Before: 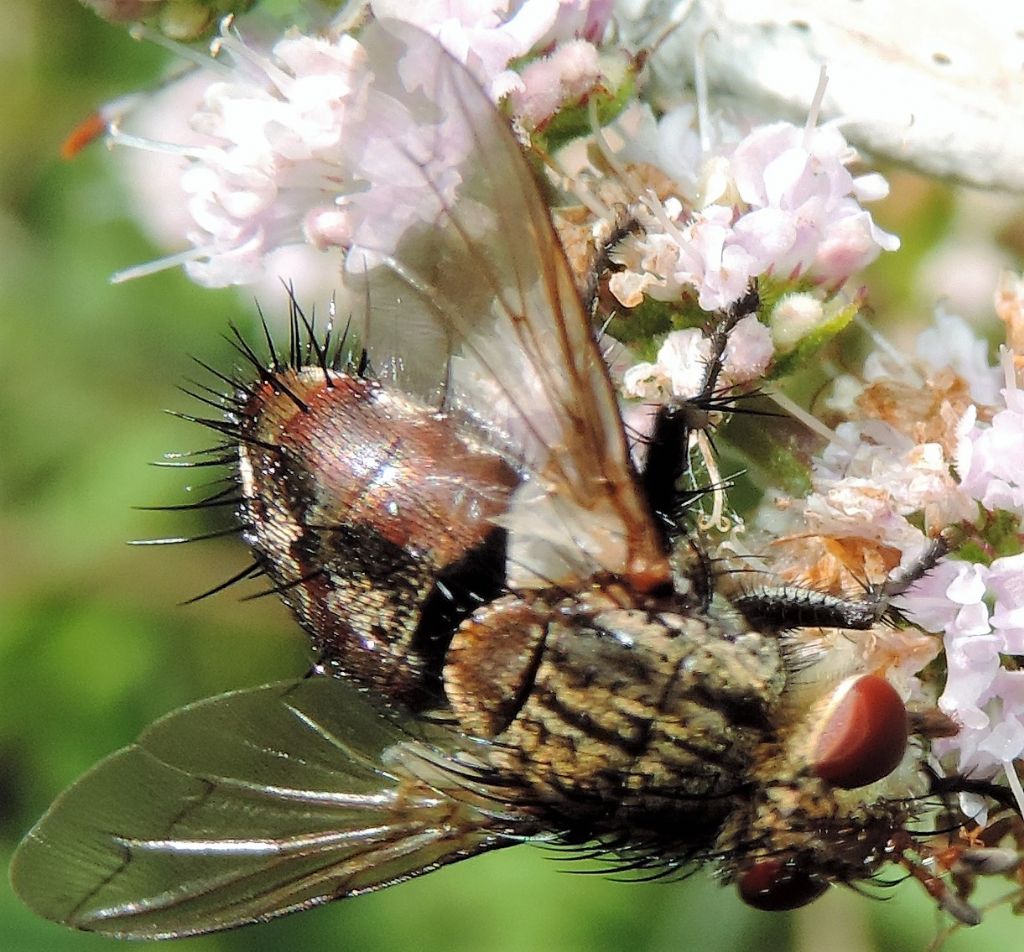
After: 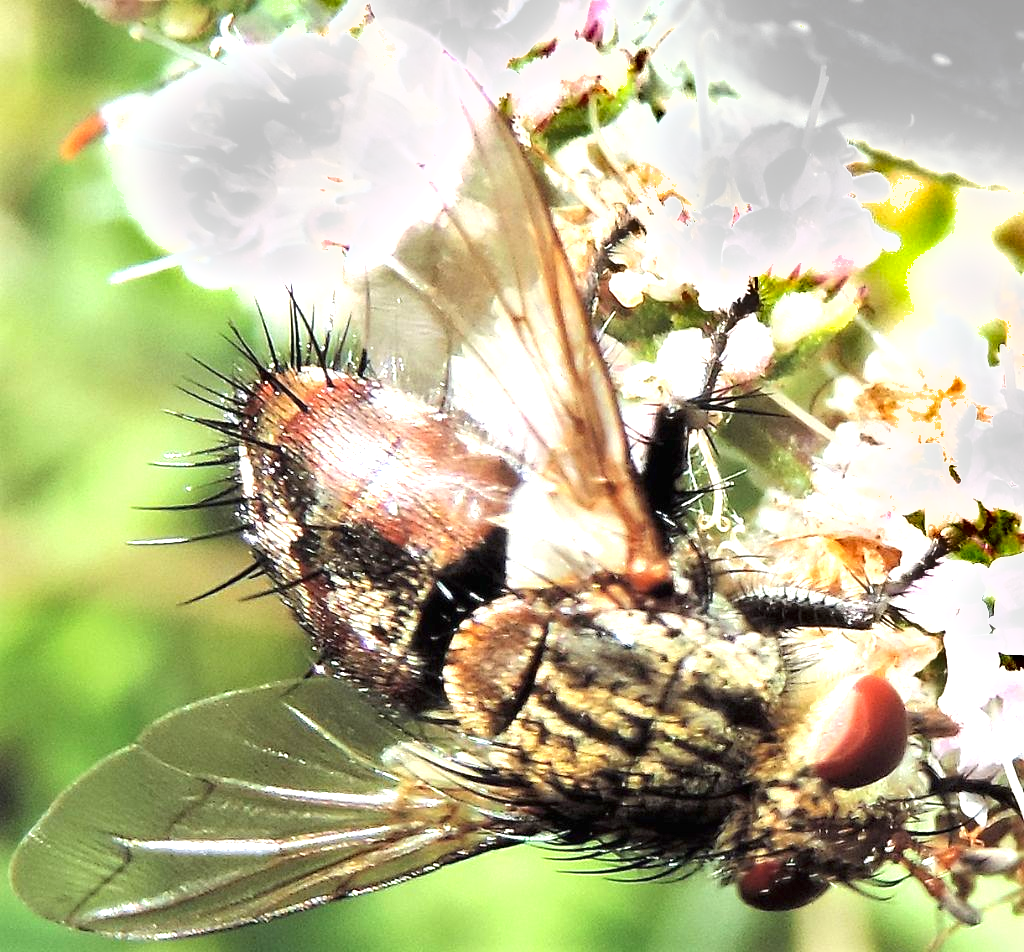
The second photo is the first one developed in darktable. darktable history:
tone equalizer: on, module defaults
exposure: black level correction 0, exposure 1.199 EV, compensate exposure bias true, compensate highlight preservation false
shadows and highlights: radius 47.32, white point adjustment 6.76, compress 79.54%, soften with gaussian
